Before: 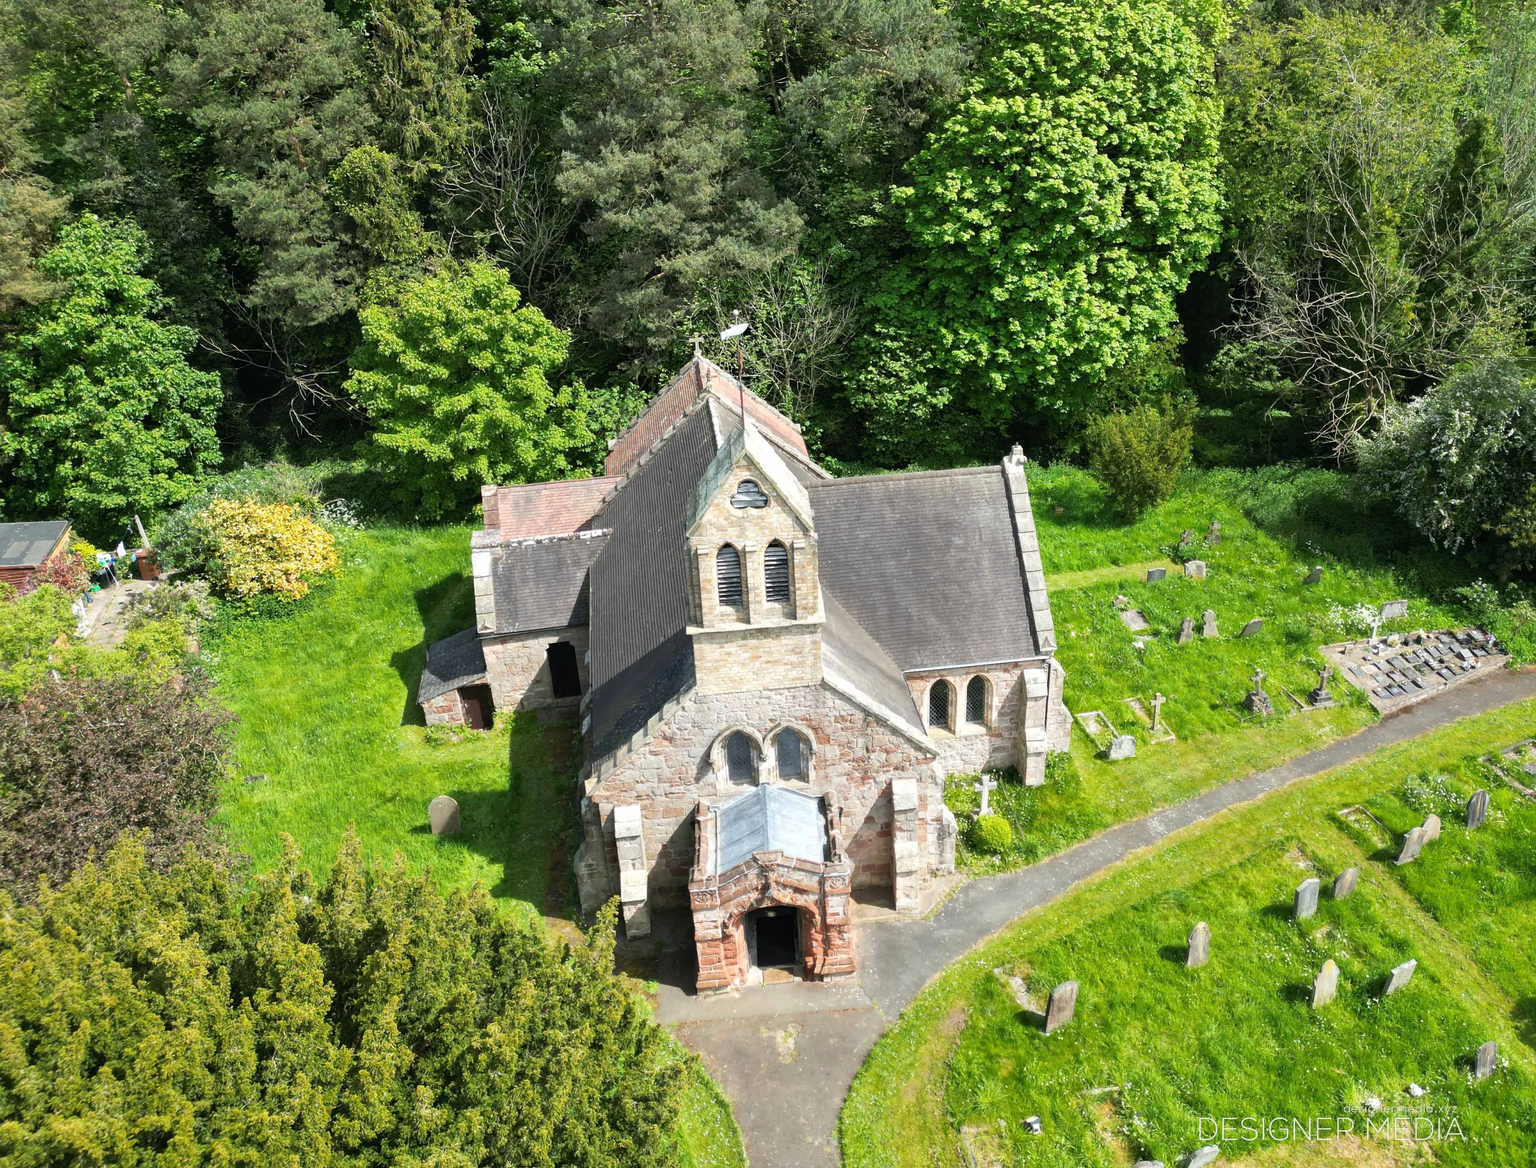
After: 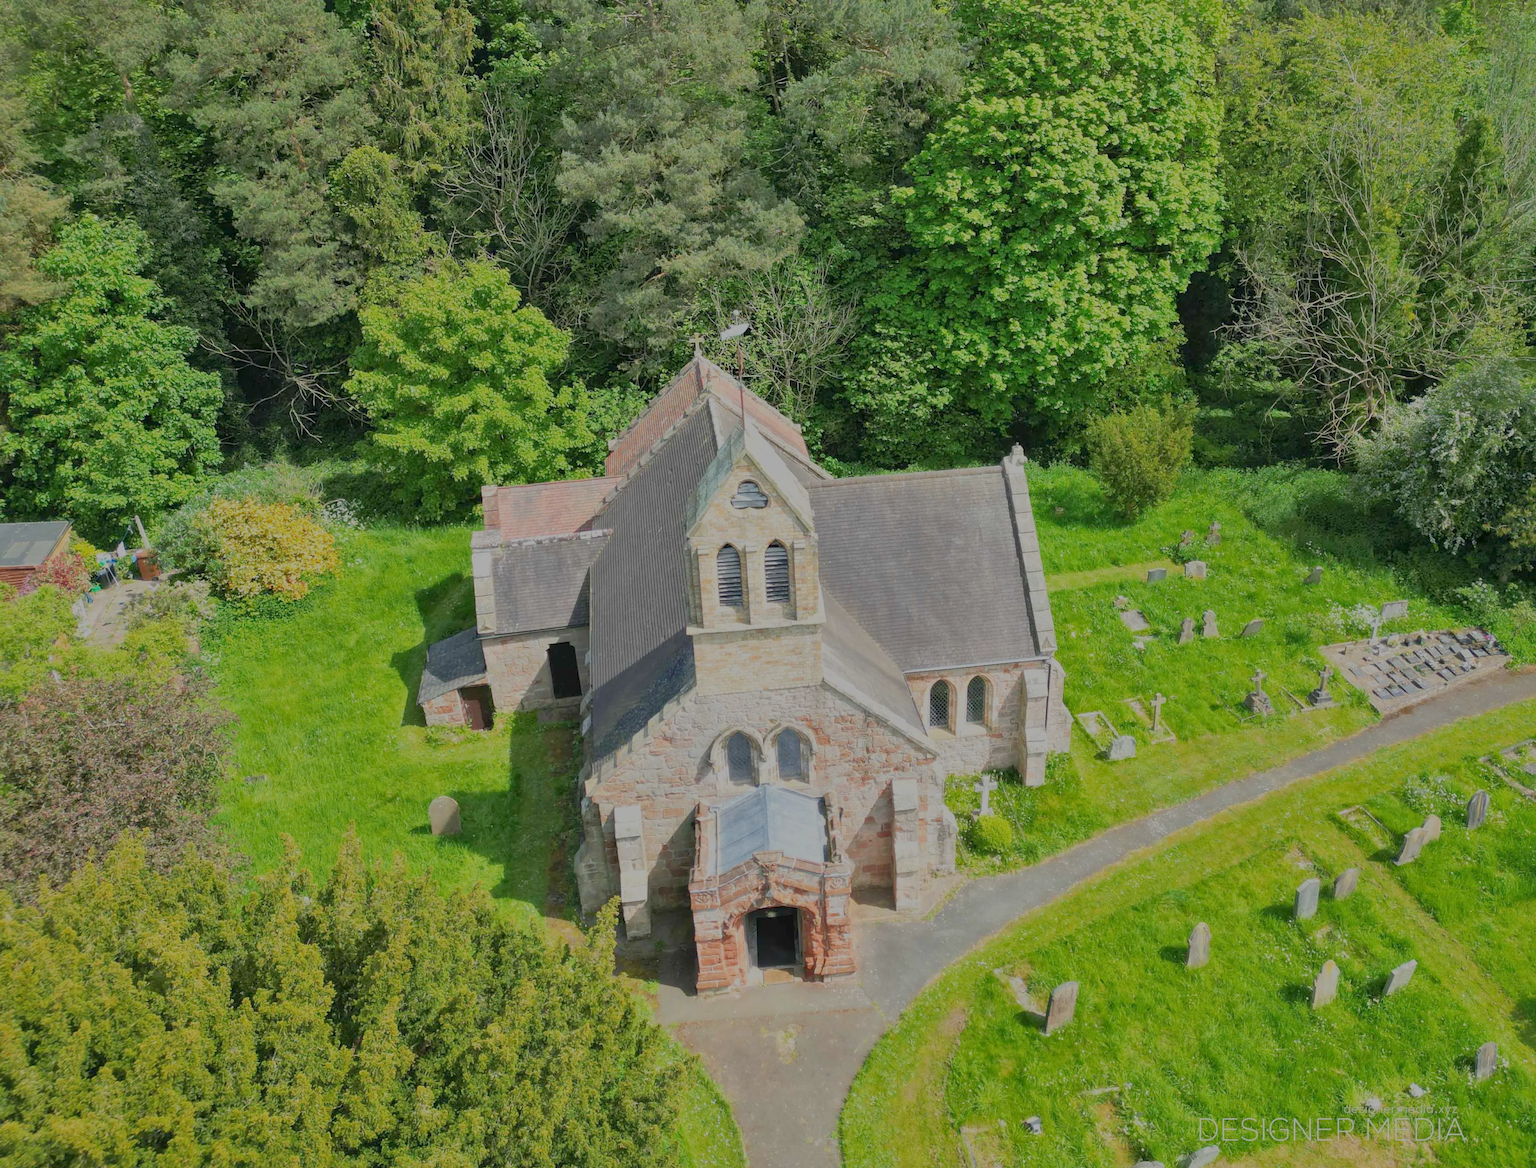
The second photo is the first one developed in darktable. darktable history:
local contrast: mode bilateral grid, contrast 20, coarseness 50, detail 120%, midtone range 0.2
filmic rgb: black relative exposure -14 EV, white relative exposure 8 EV, threshold 3 EV, hardness 3.74, latitude 50%, contrast 0.5, color science v5 (2021), contrast in shadows safe, contrast in highlights safe, enable highlight reconstruction true
